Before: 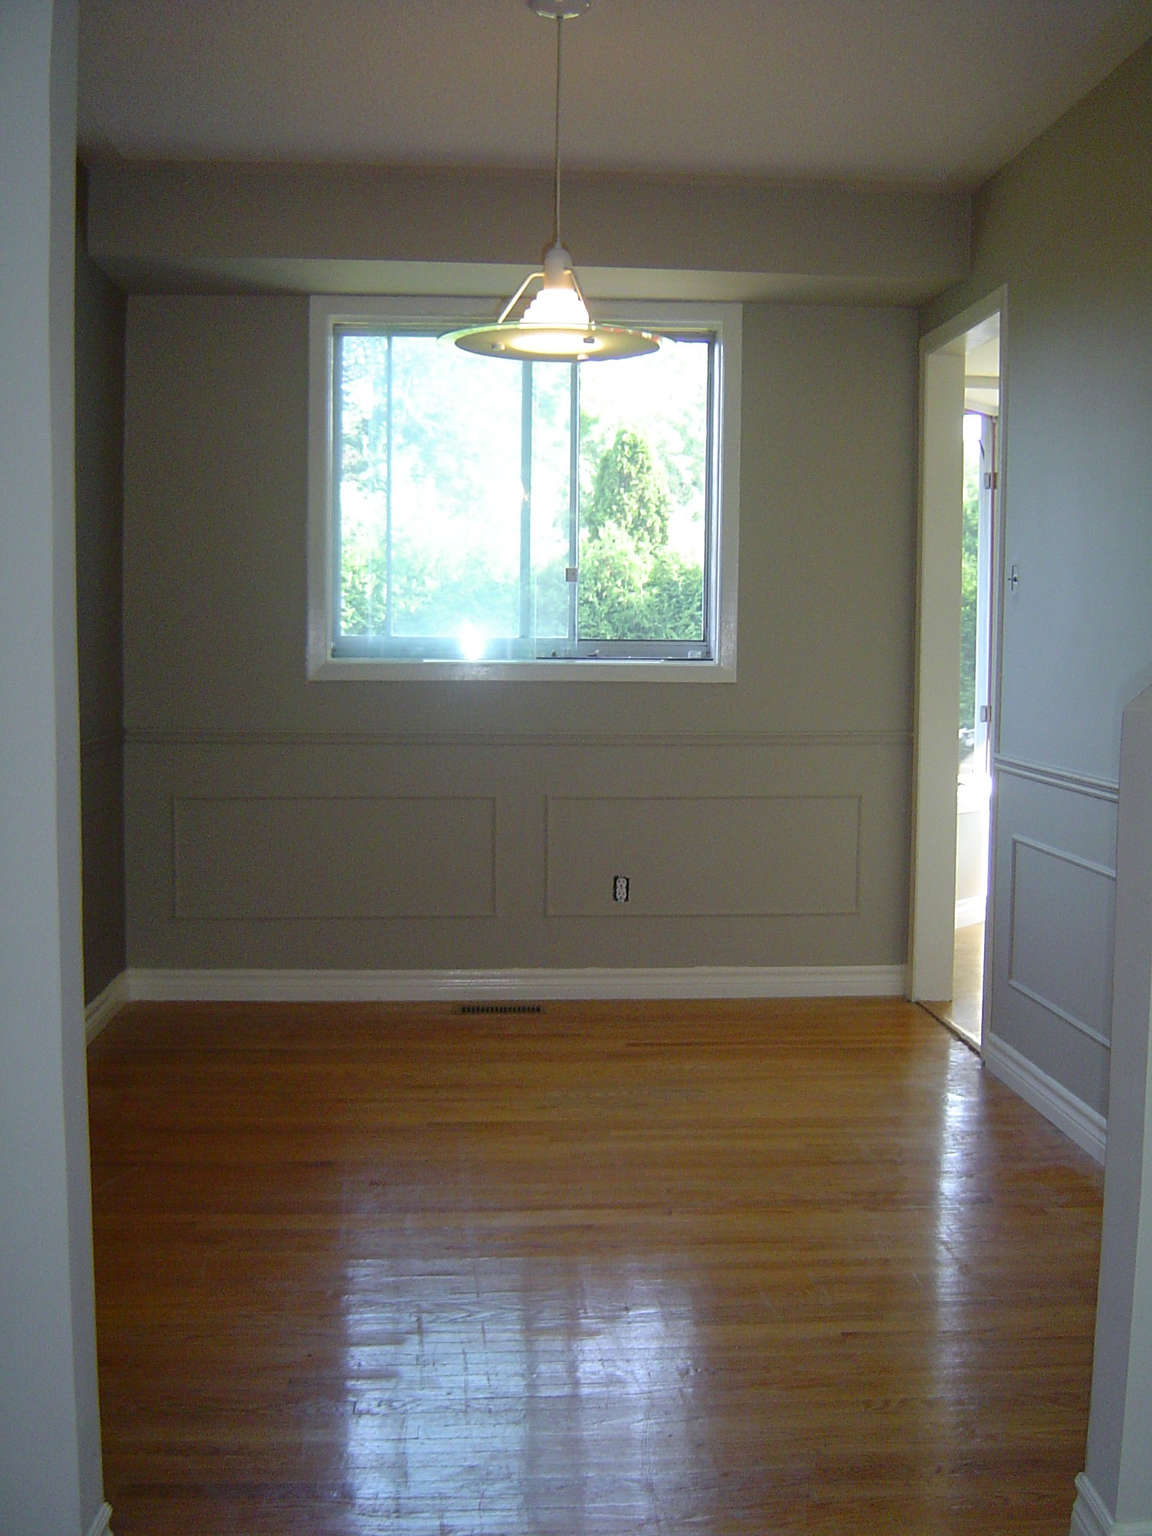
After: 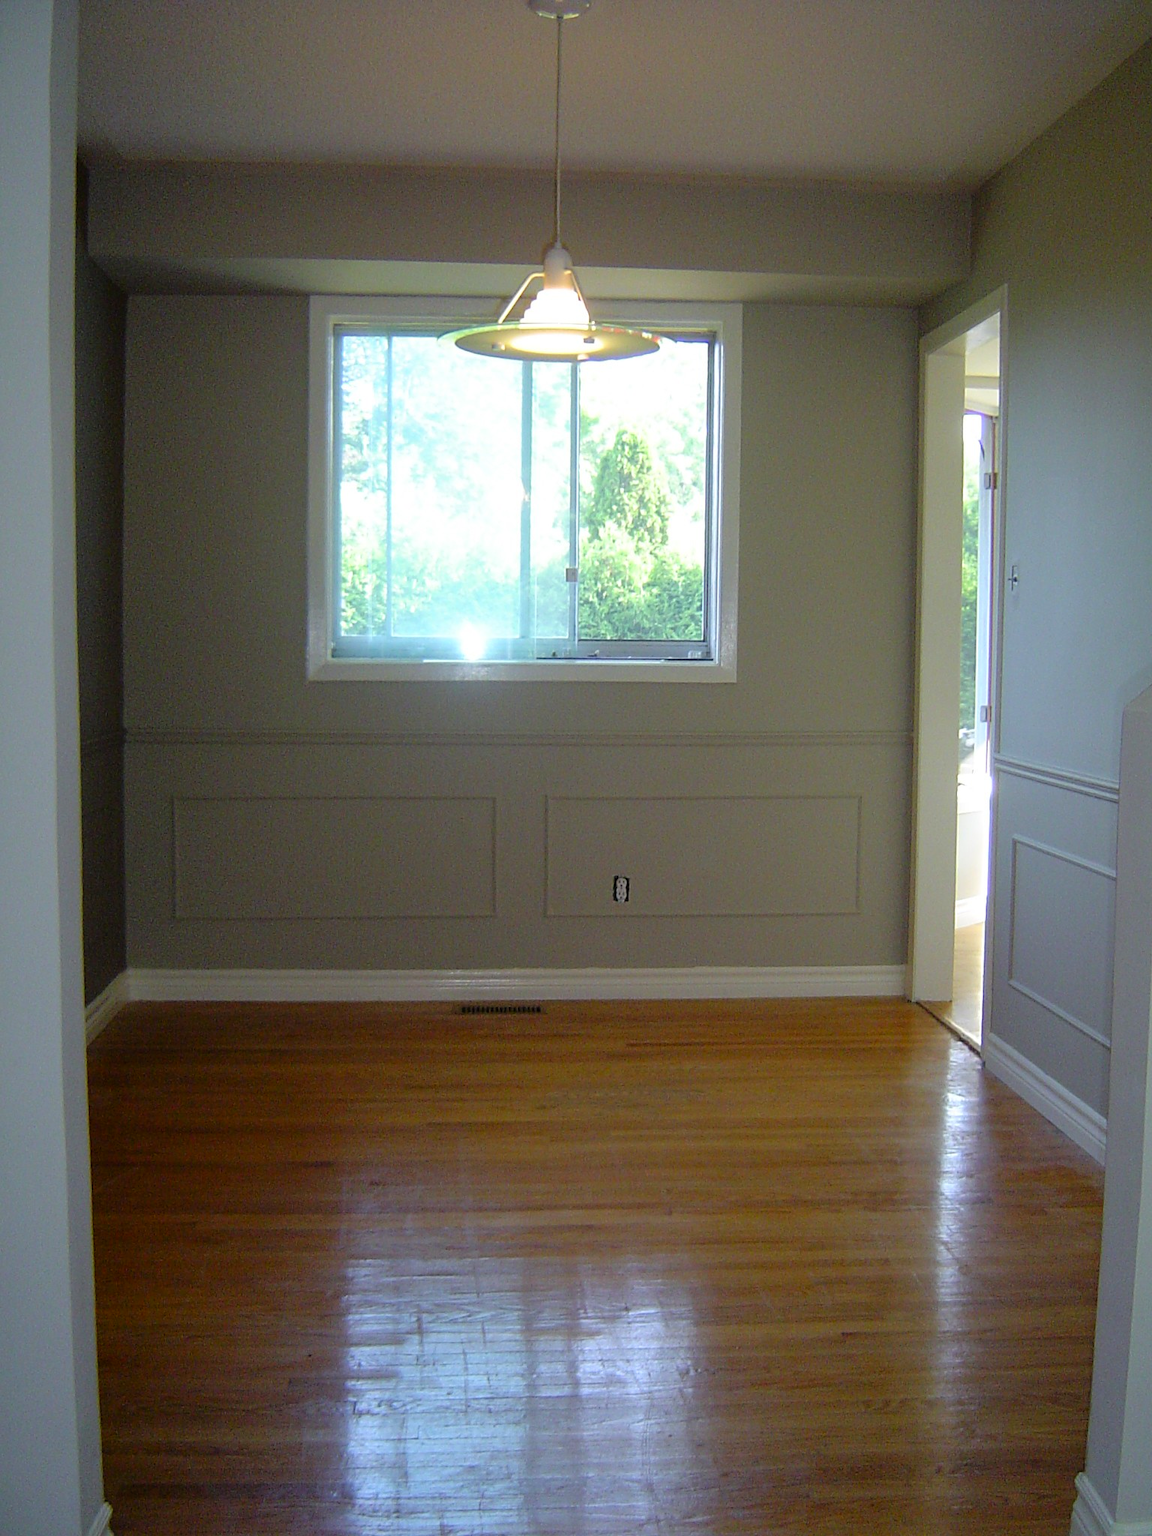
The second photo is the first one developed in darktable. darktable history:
contrast brightness saturation: contrast 0.04, saturation 0.16
rgb curve: curves: ch0 [(0, 0) (0.136, 0.078) (0.262, 0.245) (0.414, 0.42) (1, 1)], compensate middle gray true, preserve colors basic power
